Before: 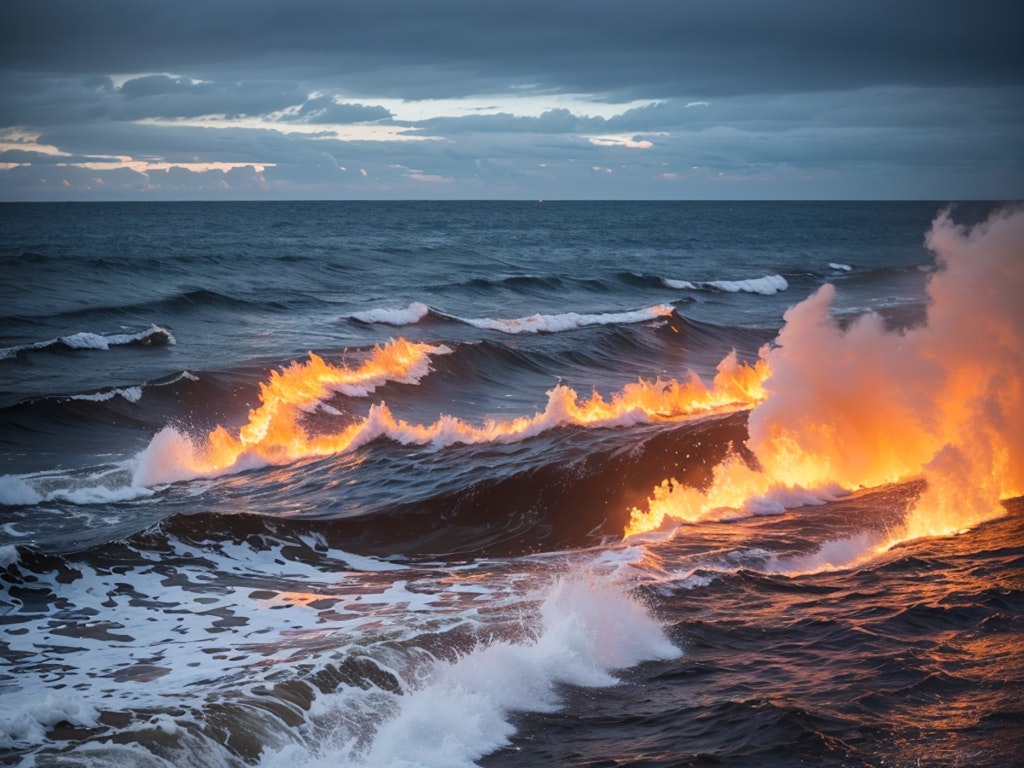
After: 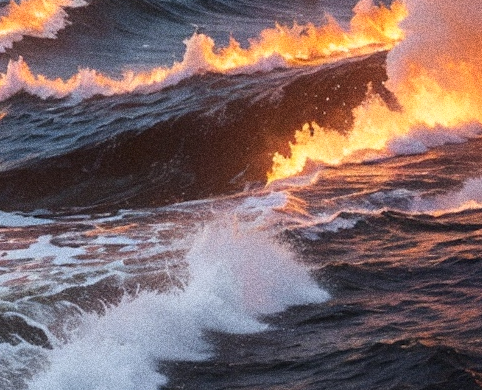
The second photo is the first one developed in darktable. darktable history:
rotate and perspective: rotation -2.29°, automatic cropping off
crop: left 35.976%, top 45.819%, right 18.162%, bottom 5.807%
shadows and highlights: shadows 0, highlights 40
grain: coarseness 14.49 ISO, strength 48.04%, mid-tones bias 35%
